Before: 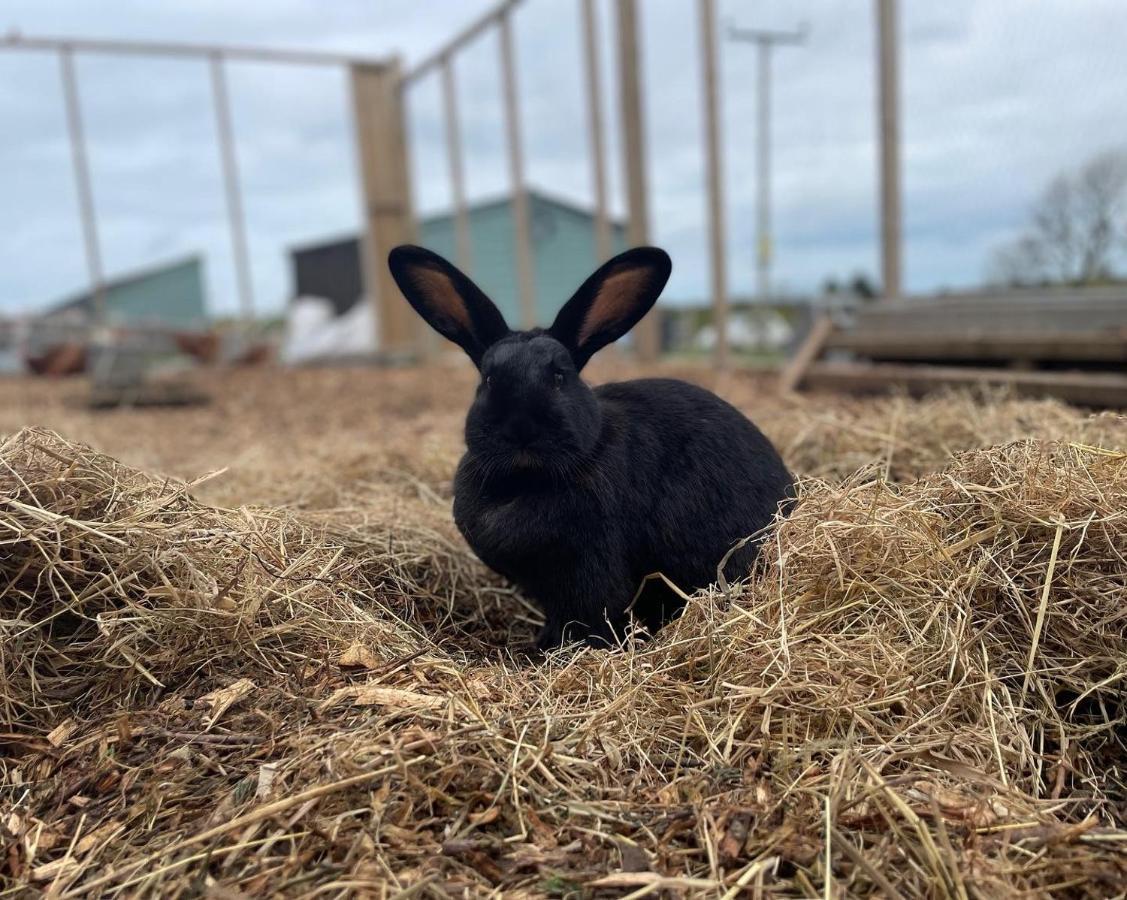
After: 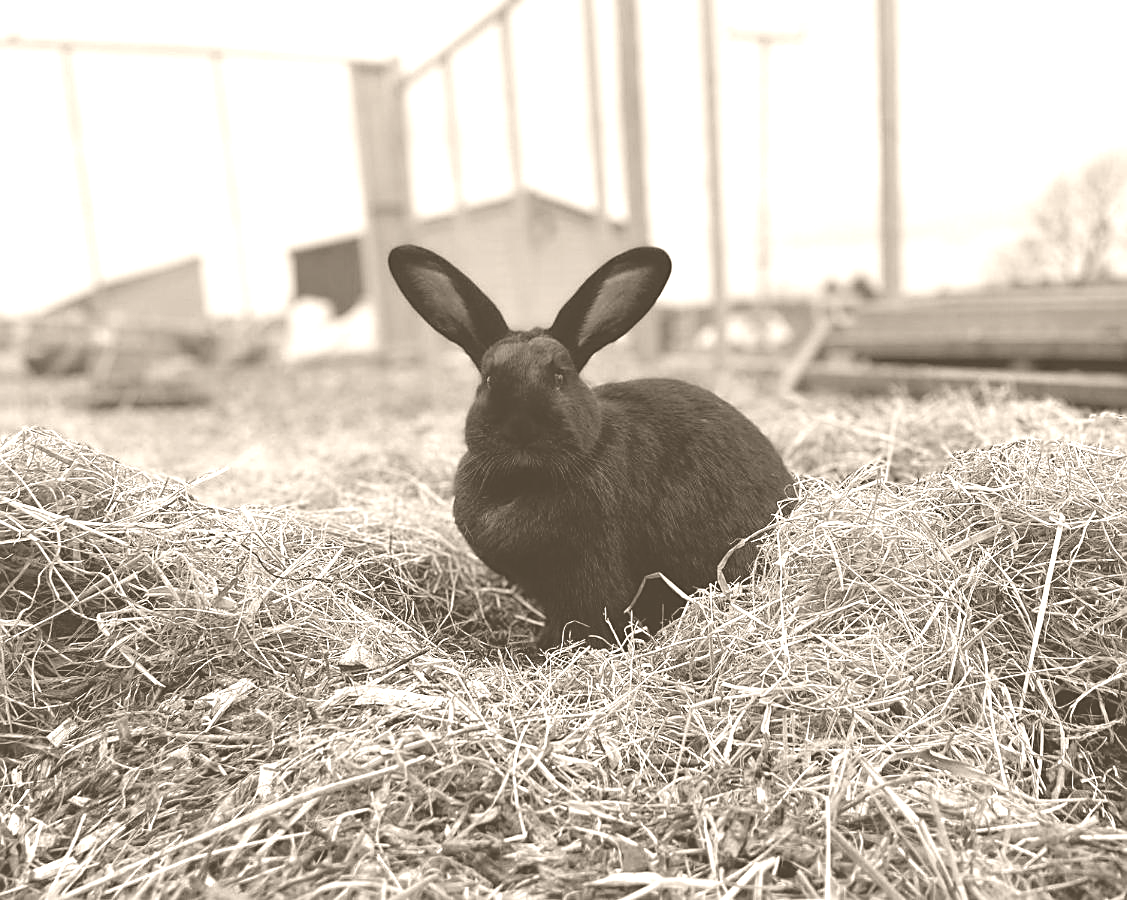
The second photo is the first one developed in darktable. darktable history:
color contrast: green-magenta contrast 0.84, blue-yellow contrast 0.86
sharpen: on, module defaults
colorize: hue 34.49°, saturation 35.33%, source mix 100%, version 1
